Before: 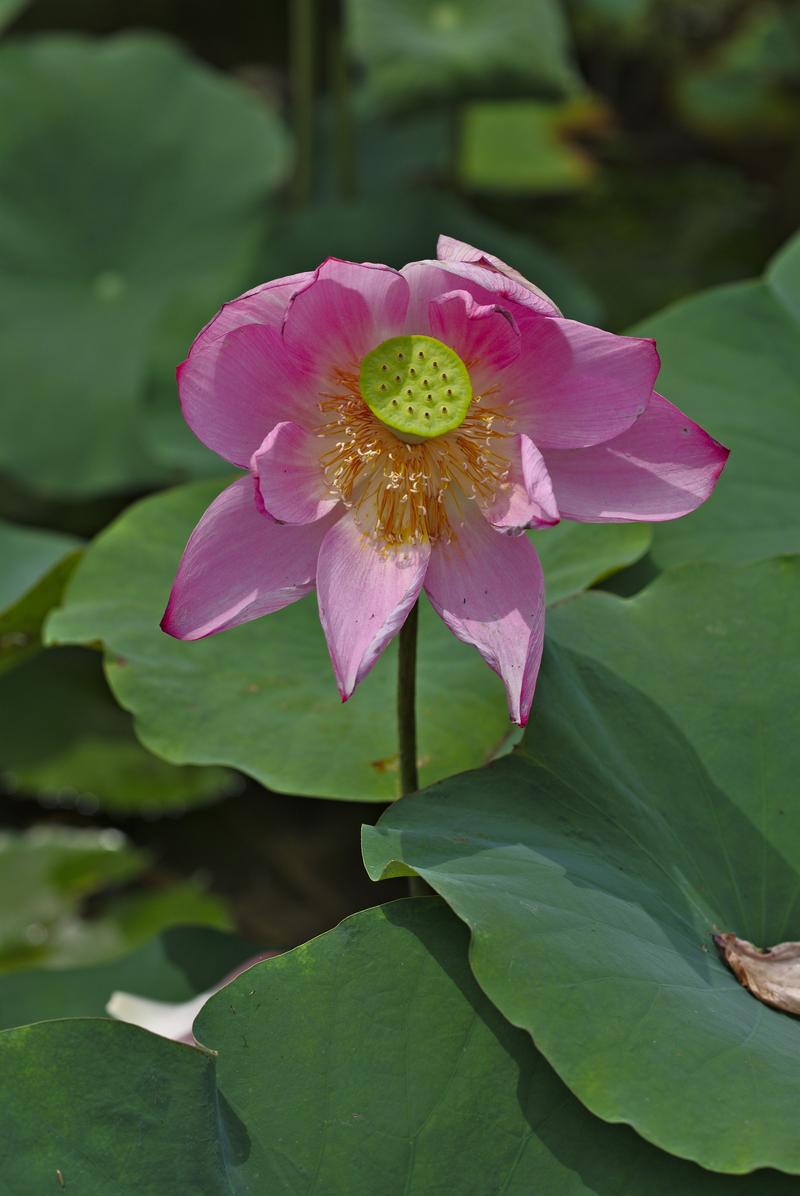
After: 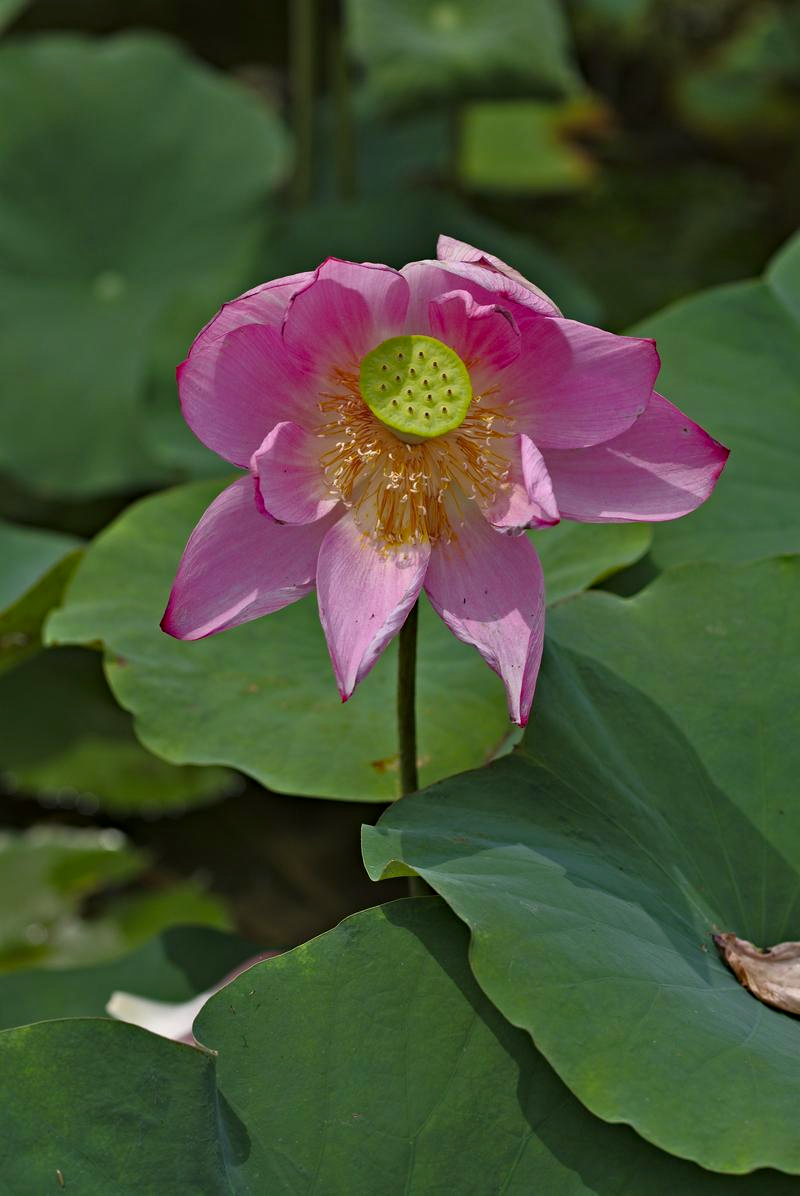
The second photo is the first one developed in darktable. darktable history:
color correction: highlights a* 2.94, highlights b* -1.03, shadows a* -0.073, shadows b* 1.75, saturation 0.975
haze removal: compatibility mode true, adaptive false
